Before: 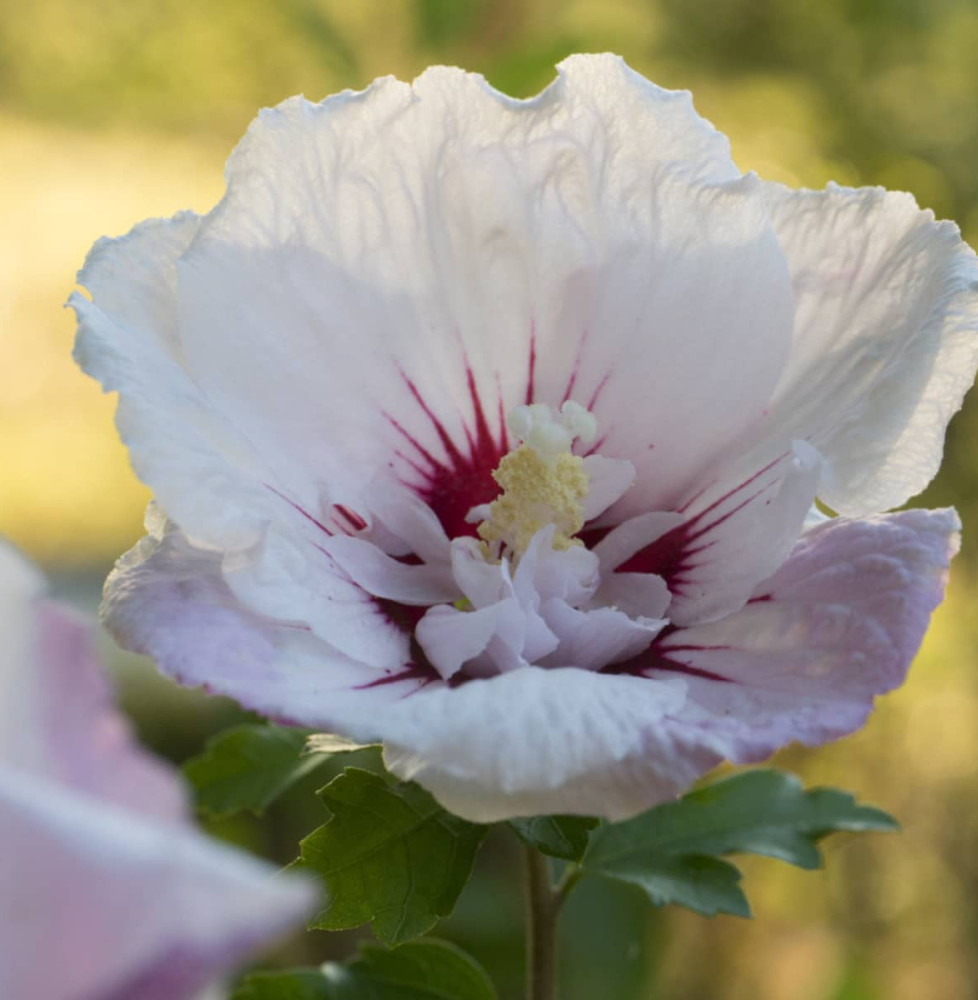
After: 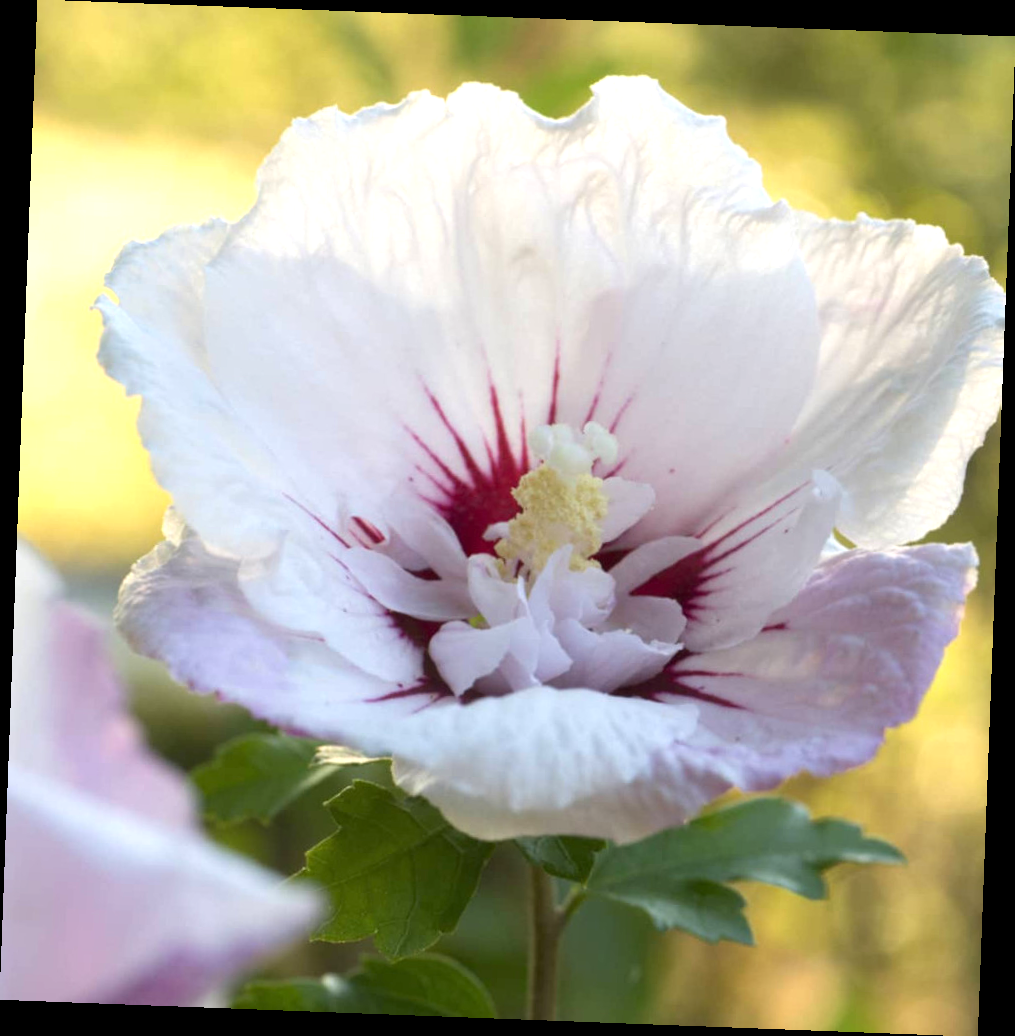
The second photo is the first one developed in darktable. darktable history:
exposure: exposure 0.669 EV, compensate highlight preservation false
rotate and perspective: rotation 2.17°, automatic cropping off
